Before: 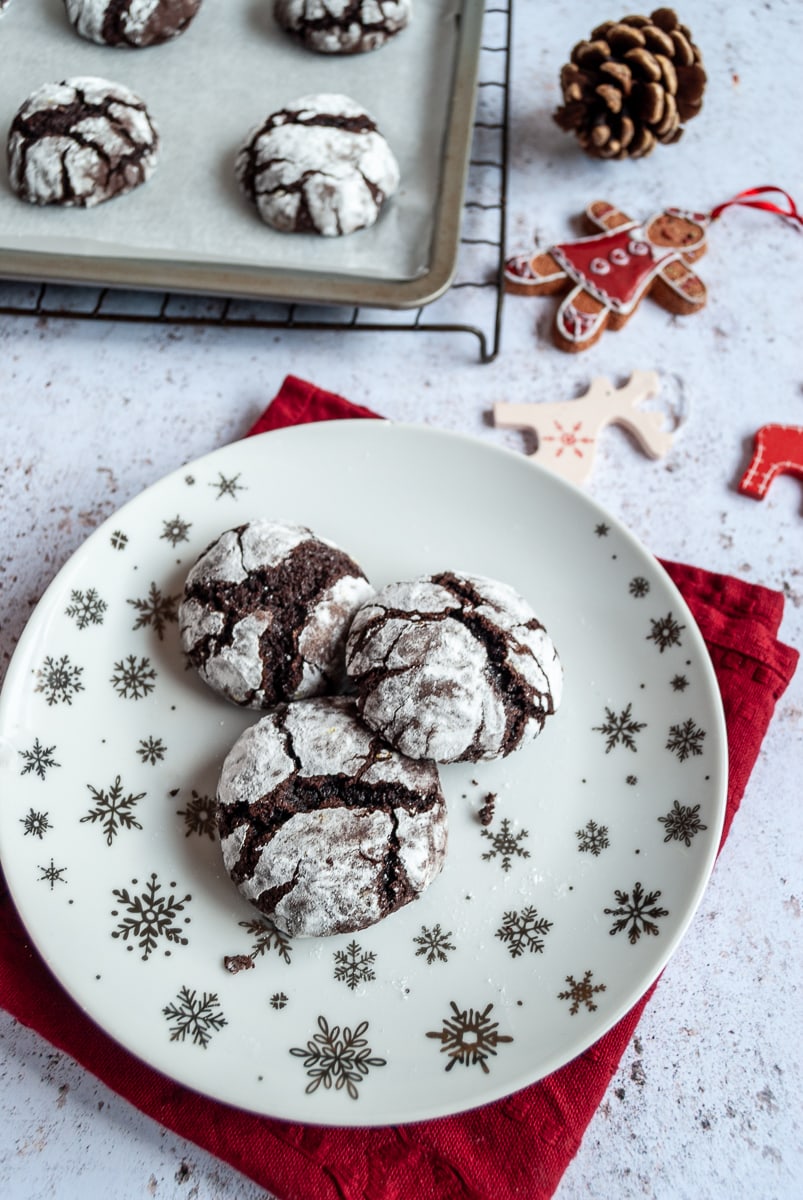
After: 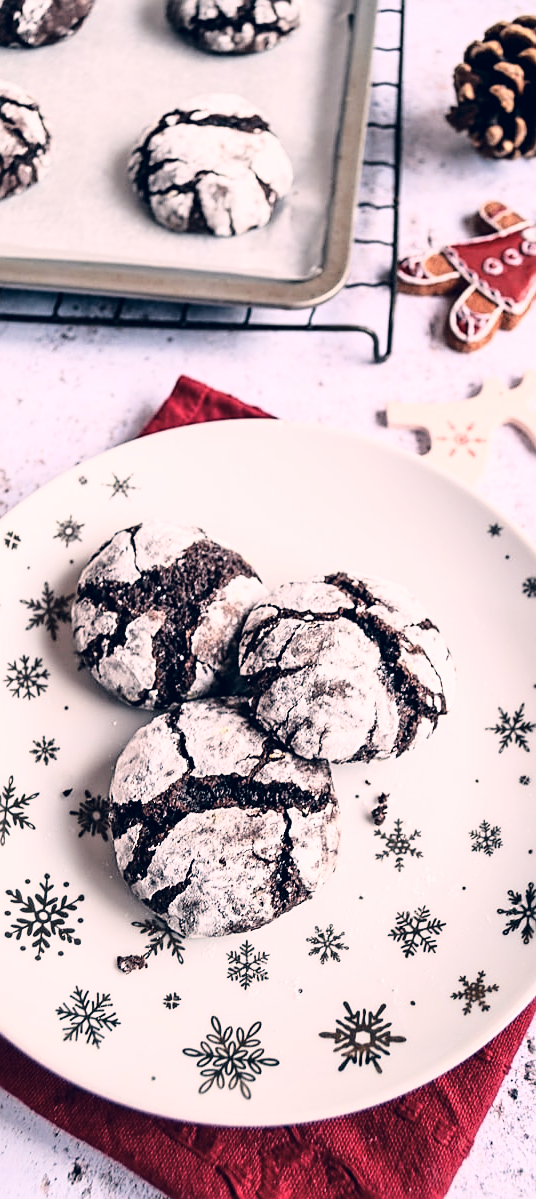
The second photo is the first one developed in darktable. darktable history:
crop and rotate: left 13.542%, right 19.671%
color correction: highlights a* 14.17, highlights b* 6.08, shadows a* -5.87, shadows b* -15.8, saturation 0.839
sharpen: on, module defaults
base curve: curves: ch0 [(0, 0) (0.028, 0.03) (0.121, 0.232) (0.46, 0.748) (0.859, 0.968) (1, 1)]
